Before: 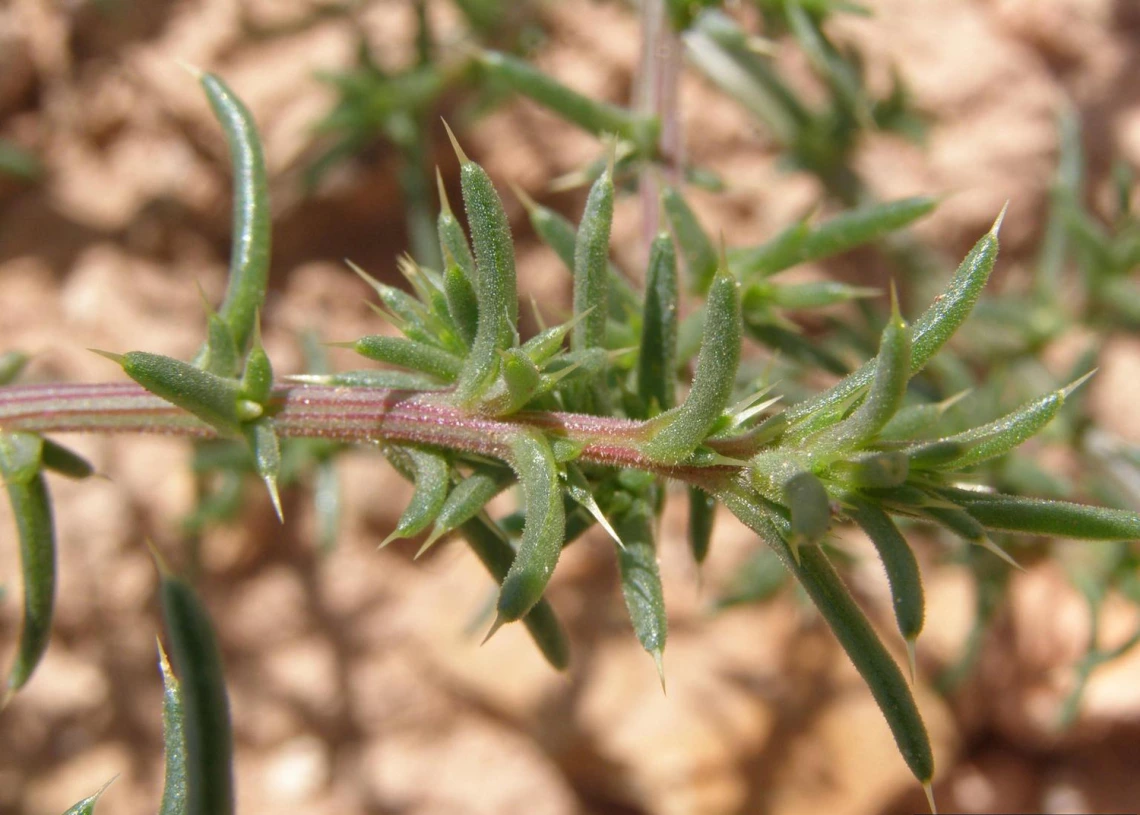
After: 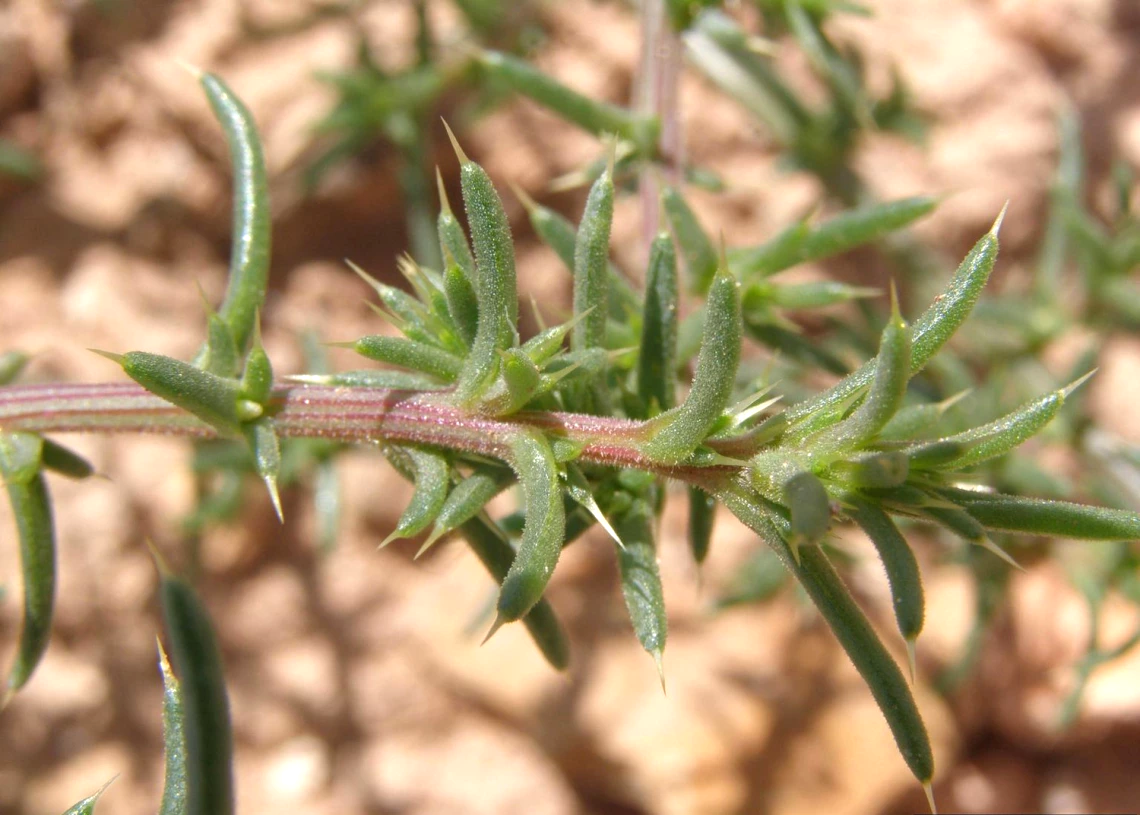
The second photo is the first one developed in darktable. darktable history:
exposure: exposure 0.292 EV, compensate highlight preservation false
